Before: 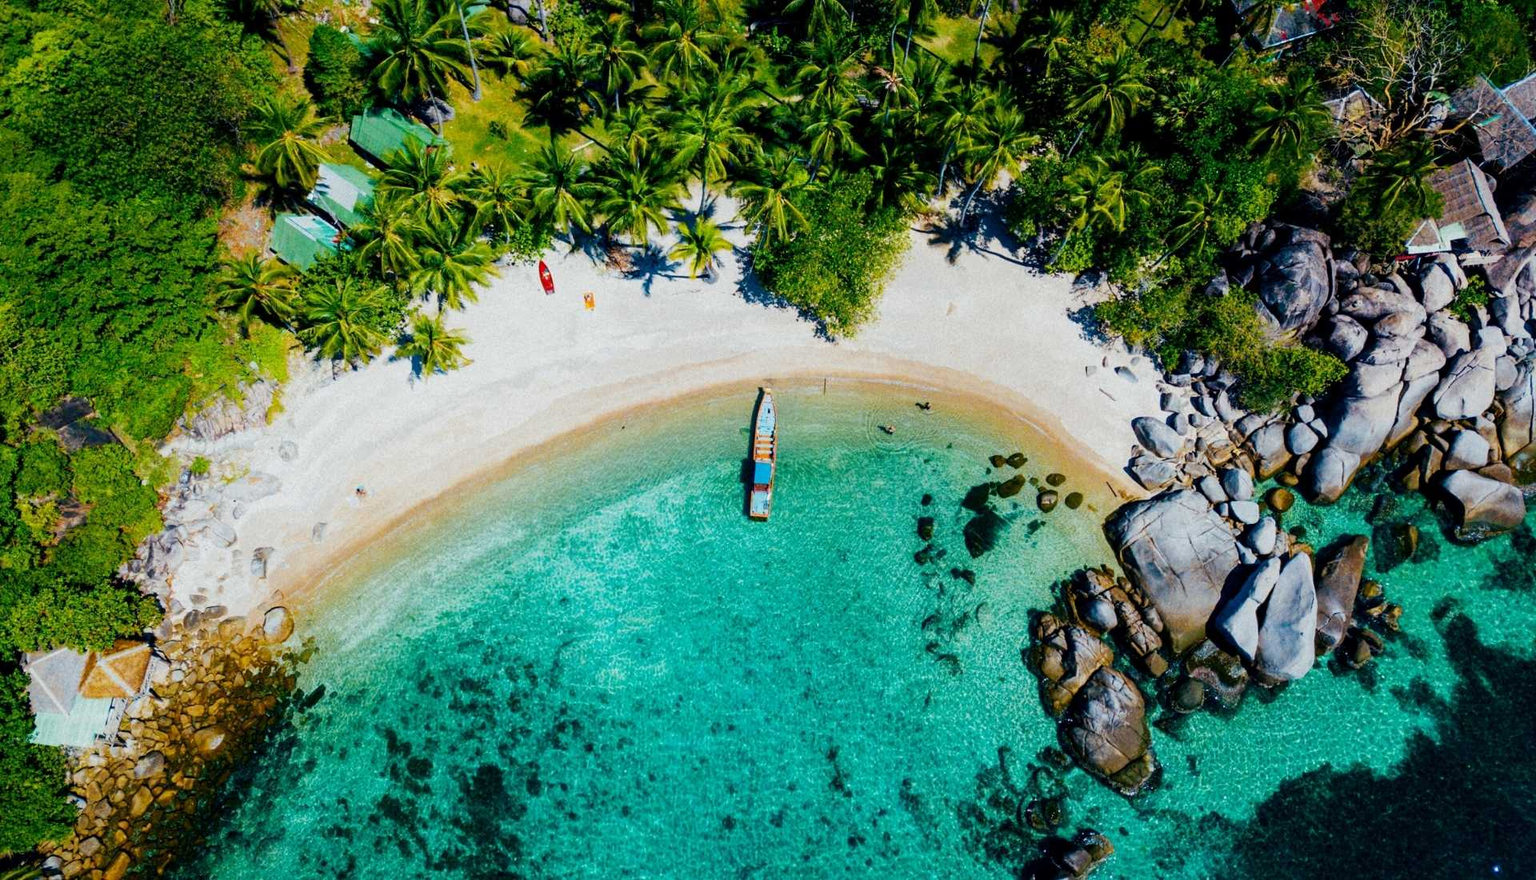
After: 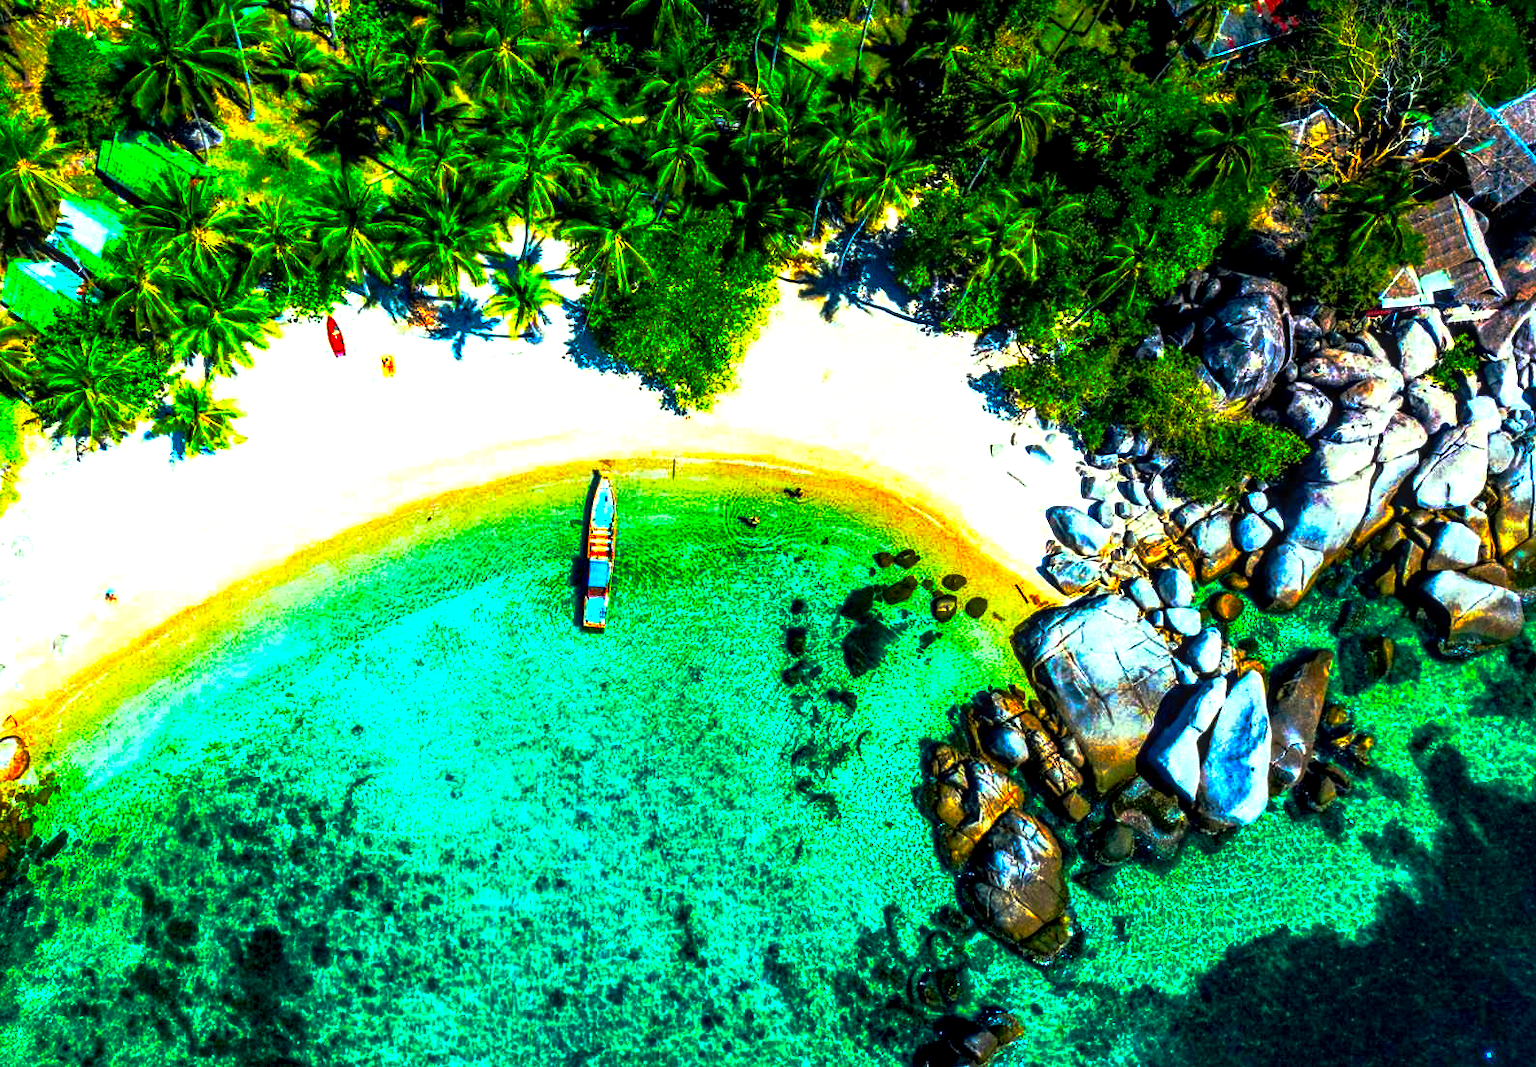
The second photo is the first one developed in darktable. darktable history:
crop: left 17.557%, bottom 0.042%
color correction: highlights a* -11, highlights b* 9.8, saturation 1.72
base curve: curves: ch0 [(0, 0) (0.564, 0.291) (0.802, 0.731) (1, 1)], preserve colors none
local contrast: detail 150%
exposure: black level correction 0, exposure 1.103 EV, compensate highlight preservation false
